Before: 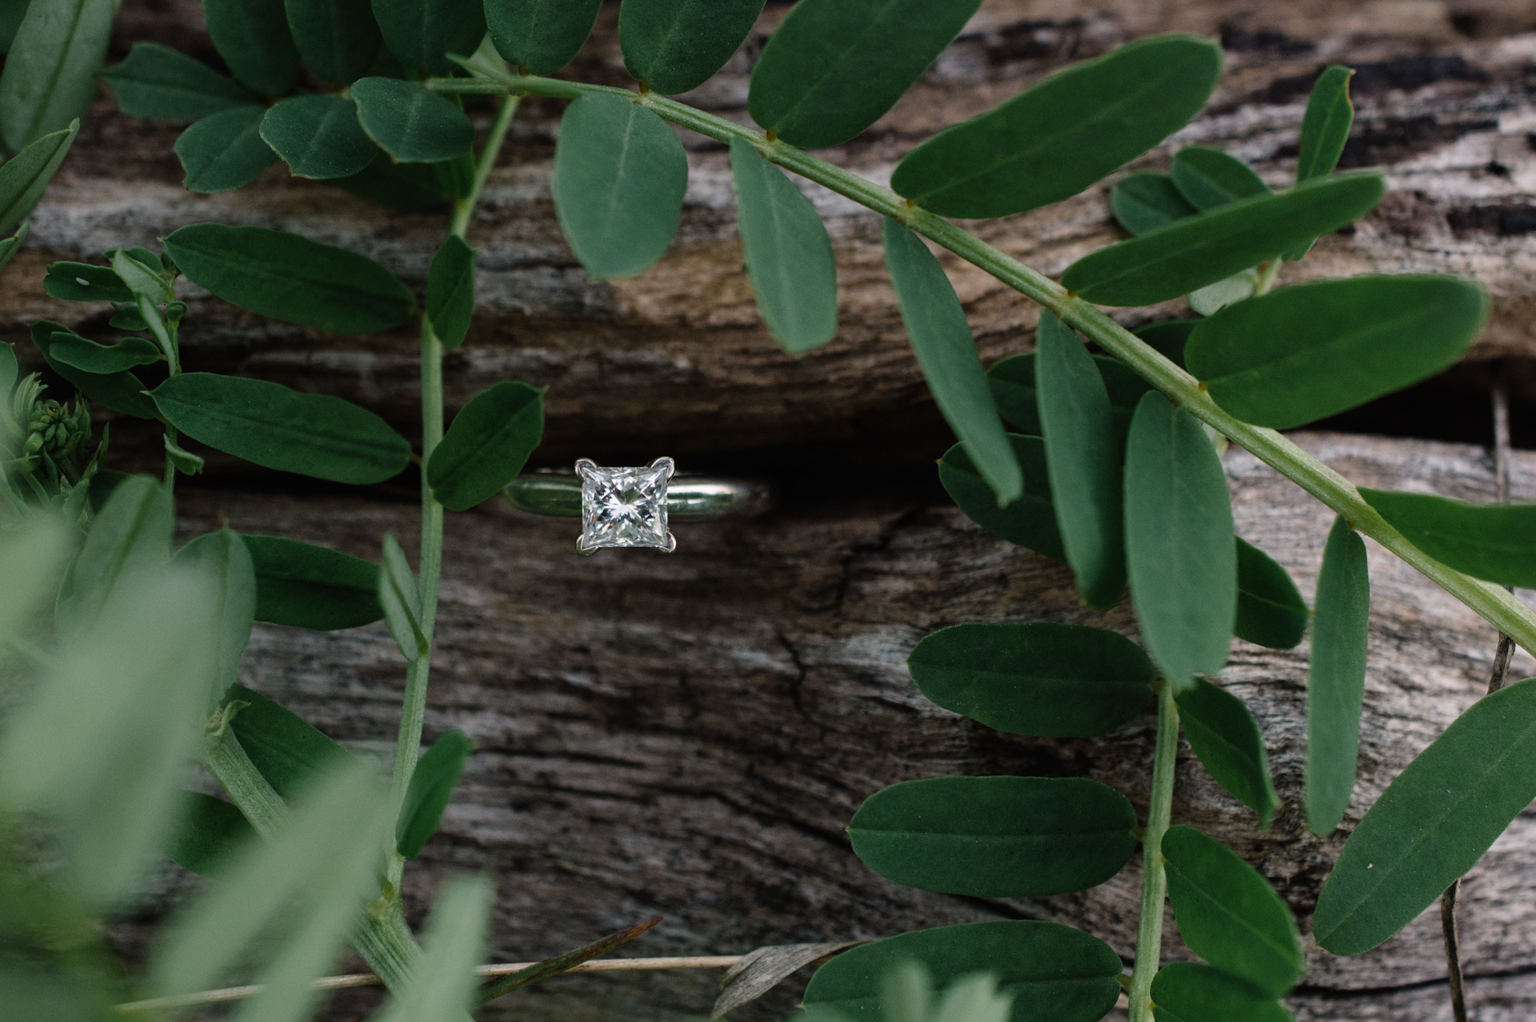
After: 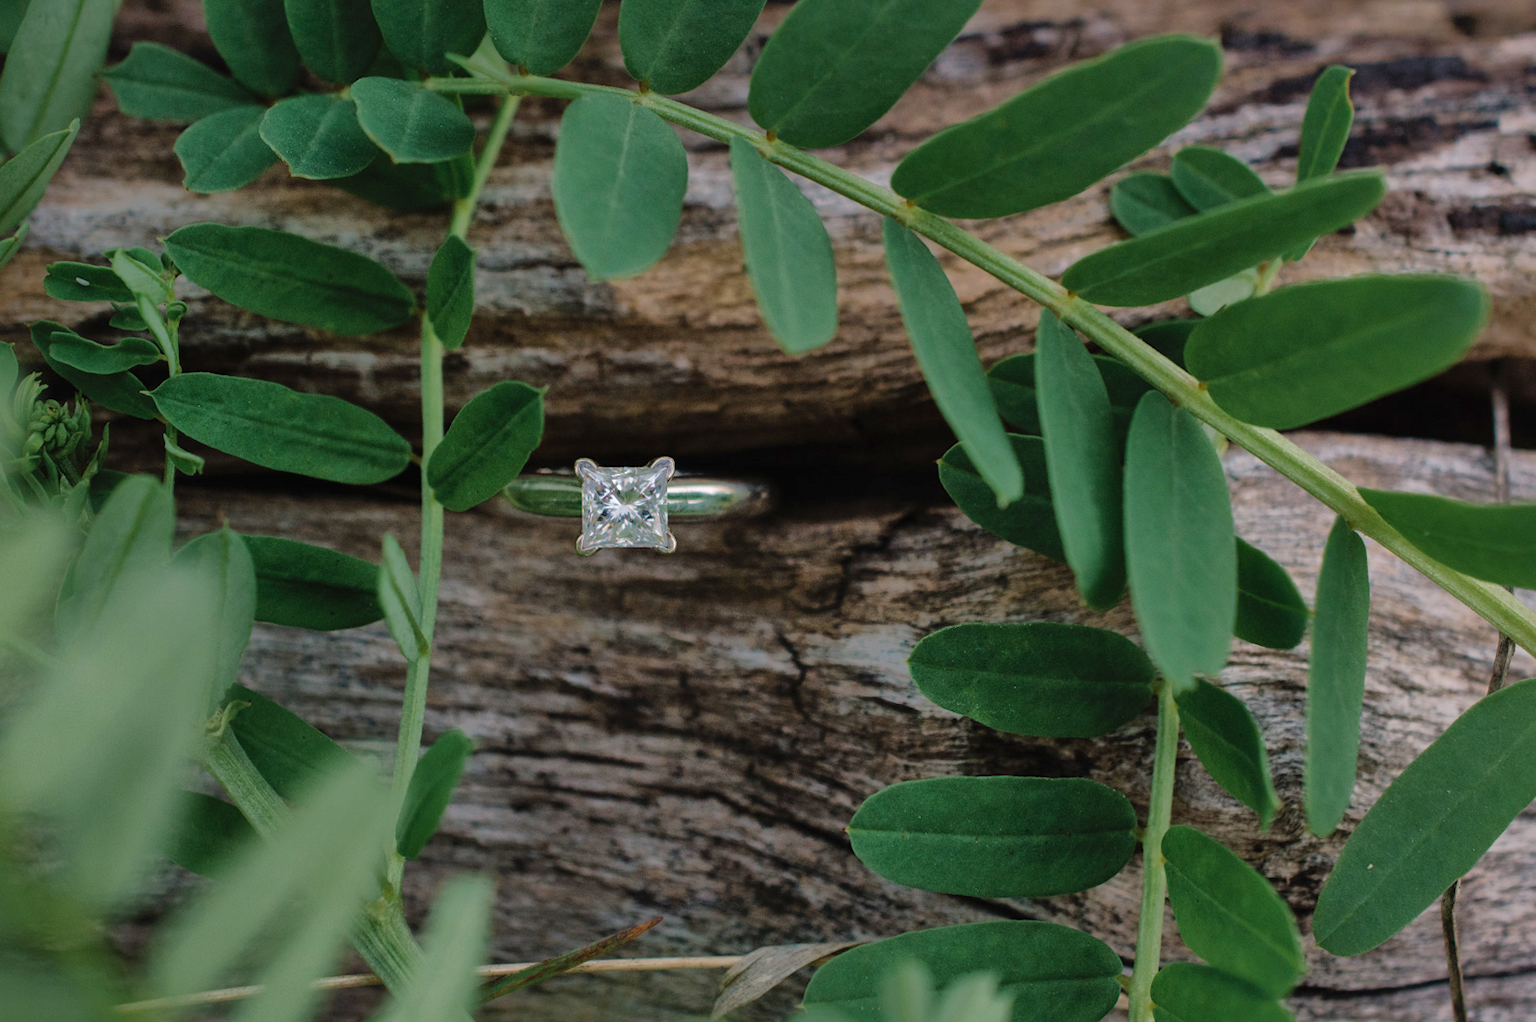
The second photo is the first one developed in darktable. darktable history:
shadows and highlights: shadows 59.71, highlights -60.04
velvia: on, module defaults
tone equalizer: edges refinement/feathering 500, mask exposure compensation -1.57 EV, preserve details no
